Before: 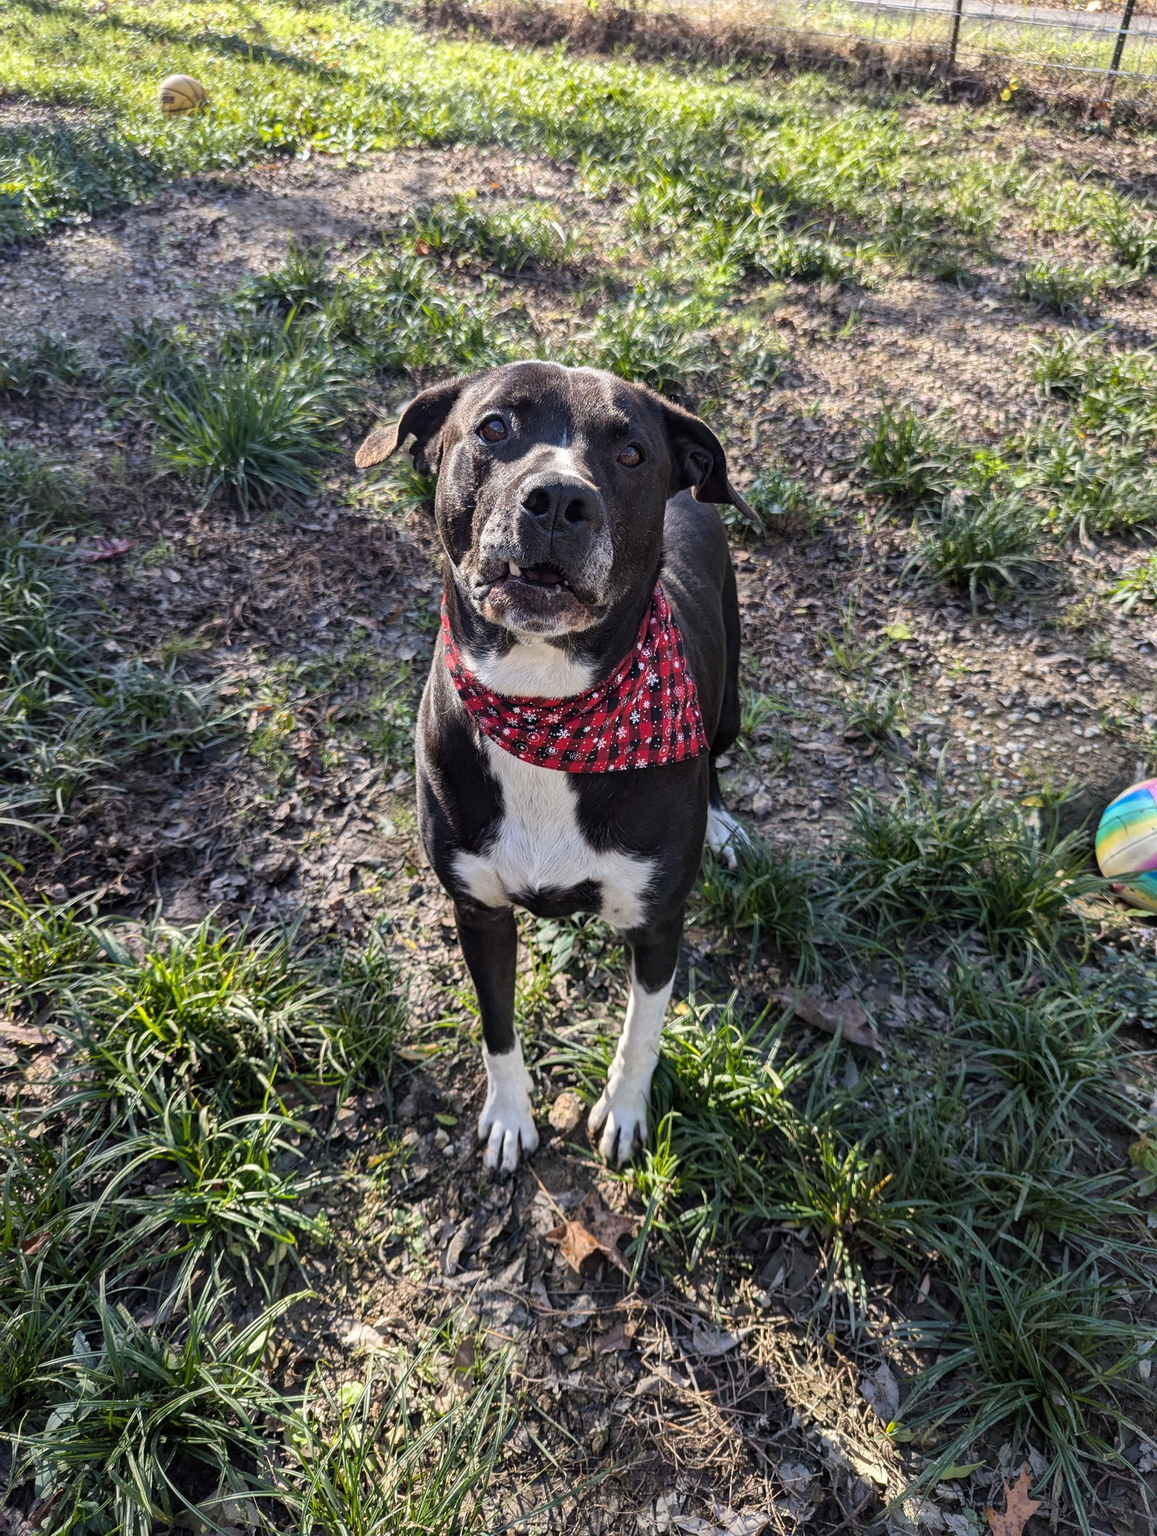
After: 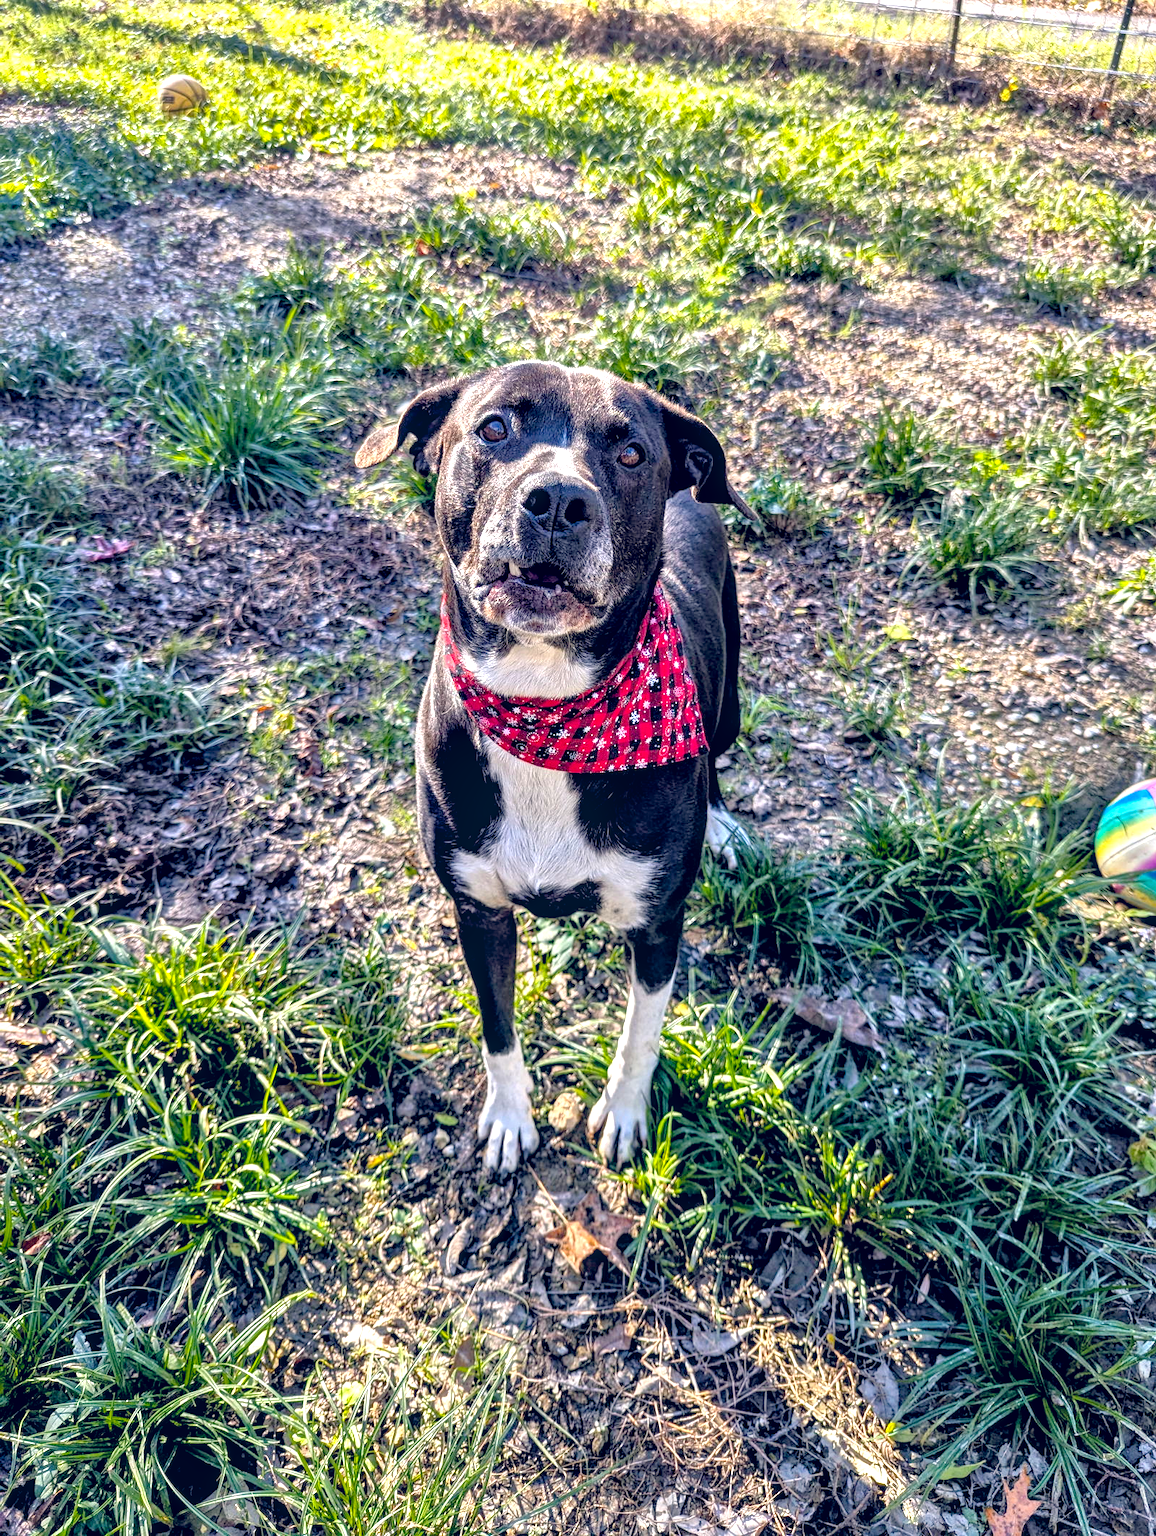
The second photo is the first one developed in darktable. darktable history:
exposure: black level correction 0.009, exposure 0.017 EV, compensate highlight preservation false
local contrast: highlights 62%, detail 143%, midtone range 0.43
color balance rgb: shadows lift › chroma 2.043%, shadows lift › hue 214.44°, highlights gain › luminance 1.25%, highlights gain › chroma 0.375%, highlights gain › hue 43.27°, global offset › luminance 0.398%, global offset › chroma 0.205%, global offset › hue 254.72°, linear chroma grading › global chroma 3.107%, perceptual saturation grading › global saturation 29.969%, perceptual brilliance grading › global brilliance 12.39%
tone equalizer: -7 EV 0.154 EV, -6 EV 0.633 EV, -5 EV 1.13 EV, -4 EV 1.31 EV, -3 EV 1.16 EV, -2 EV 0.6 EV, -1 EV 0.157 EV
